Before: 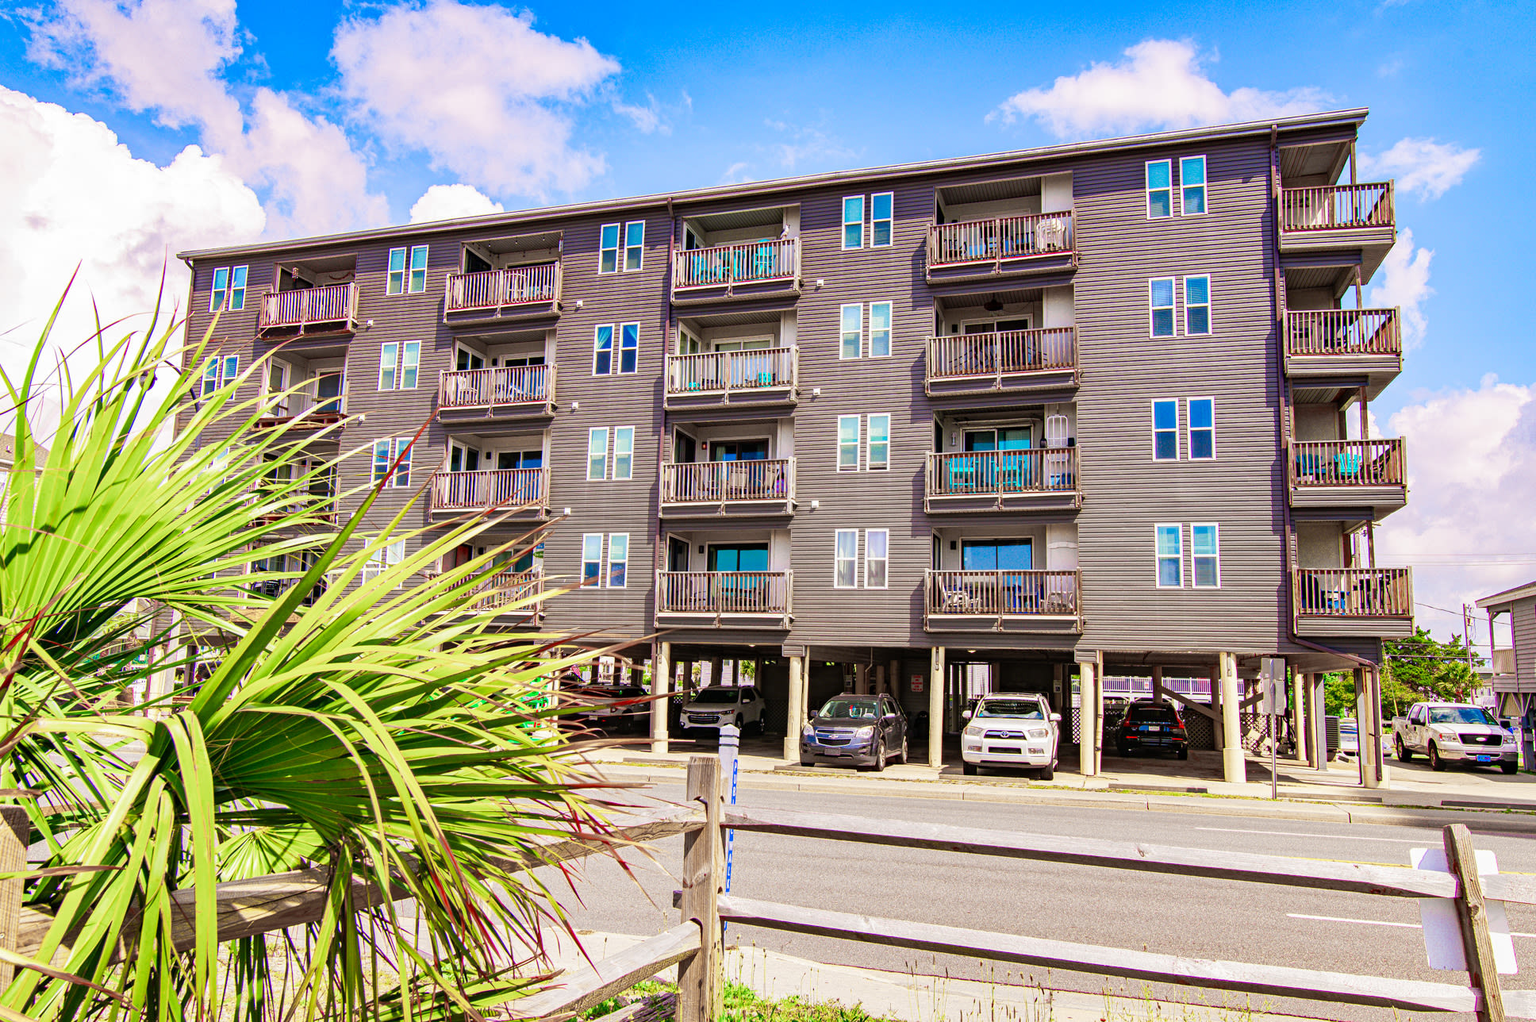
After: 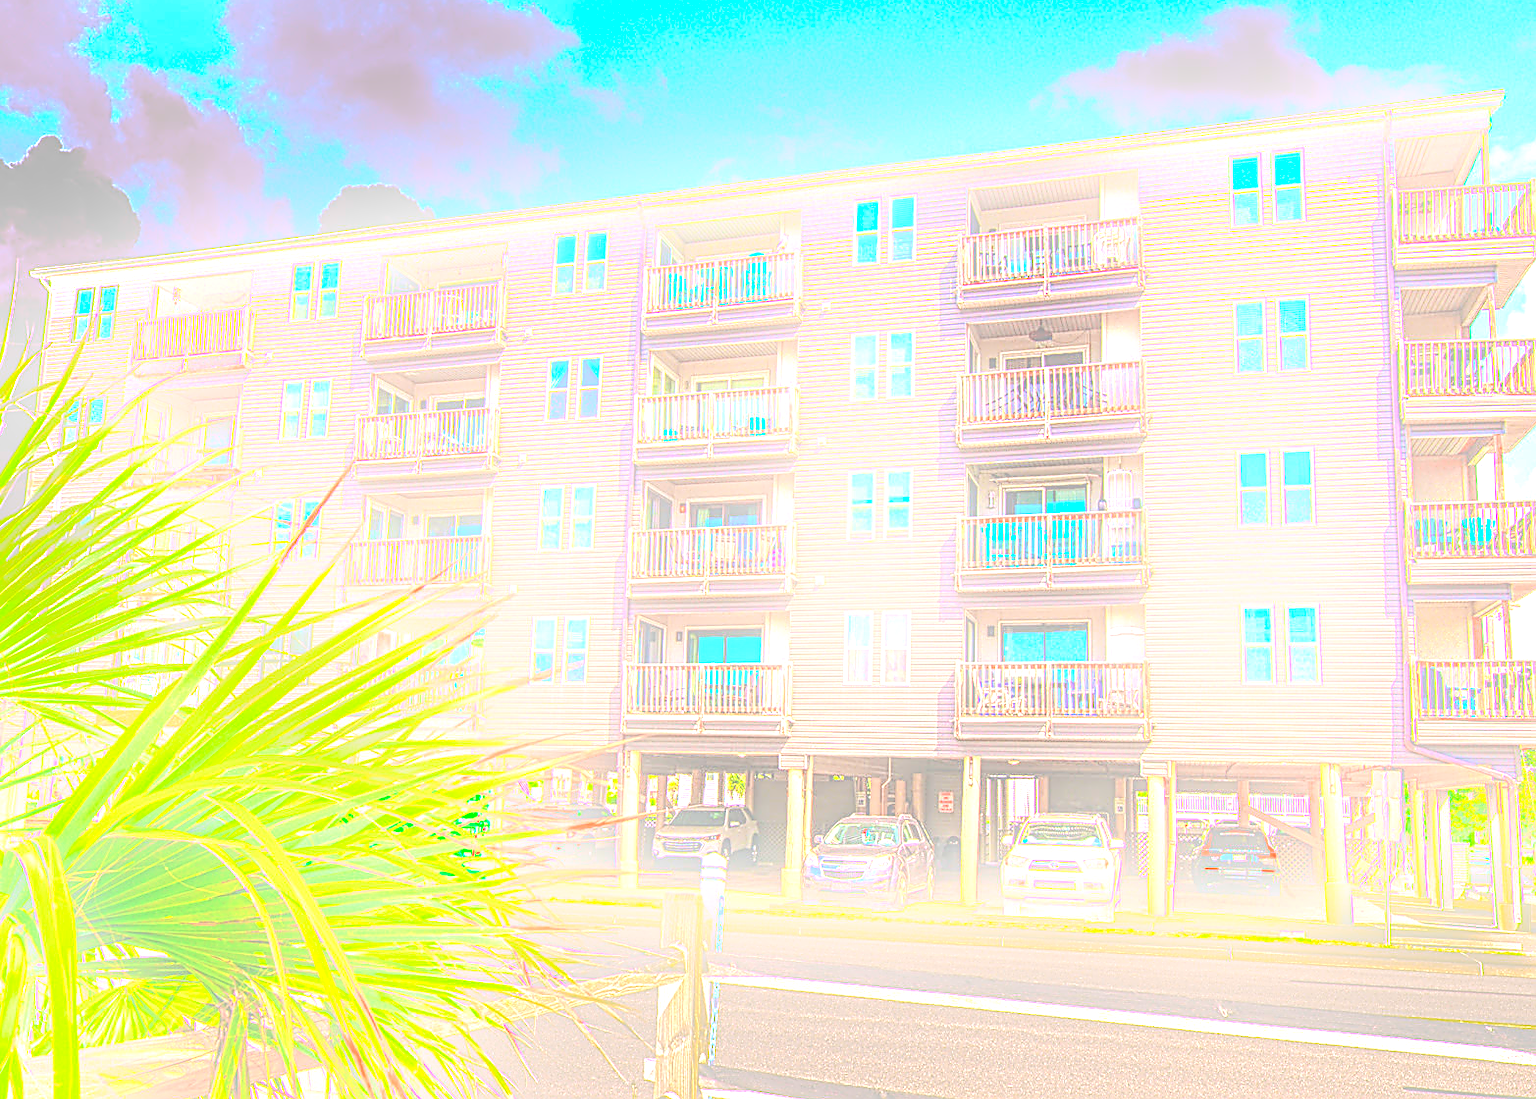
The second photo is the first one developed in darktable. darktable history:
crop: left 9.929%, top 3.475%, right 9.188%, bottom 9.529%
exposure: black level correction 0, exposure 1.741 EV, compensate exposure bias true, compensate highlight preservation false
local contrast: detail 130%
contrast equalizer: y [[0.5, 0.5, 0.5, 0.515, 0.749, 0.84], [0.5 ×6], [0.5 ×6], [0, 0, 0, 0.001, 0.067, 0.262], [0 ×6]]
bloom: on, module defaults
sharpen: on, module defaults
